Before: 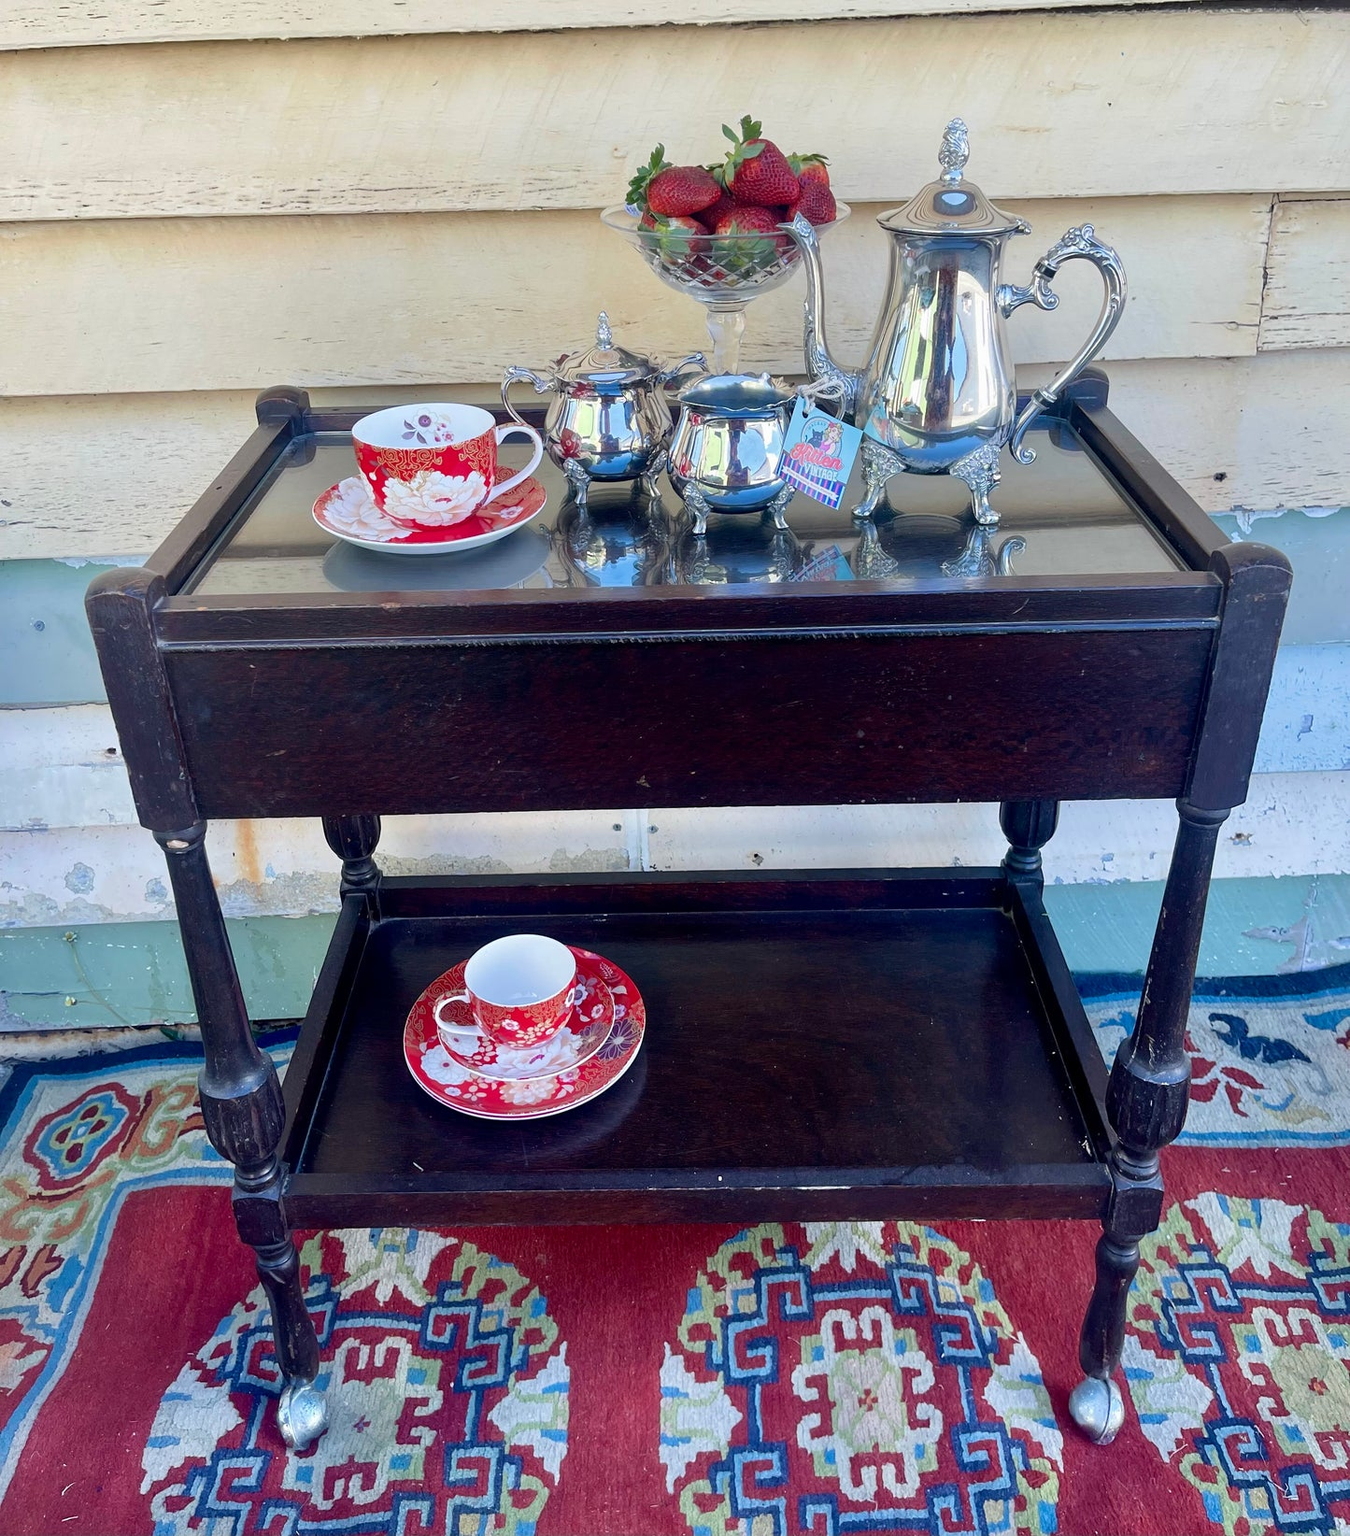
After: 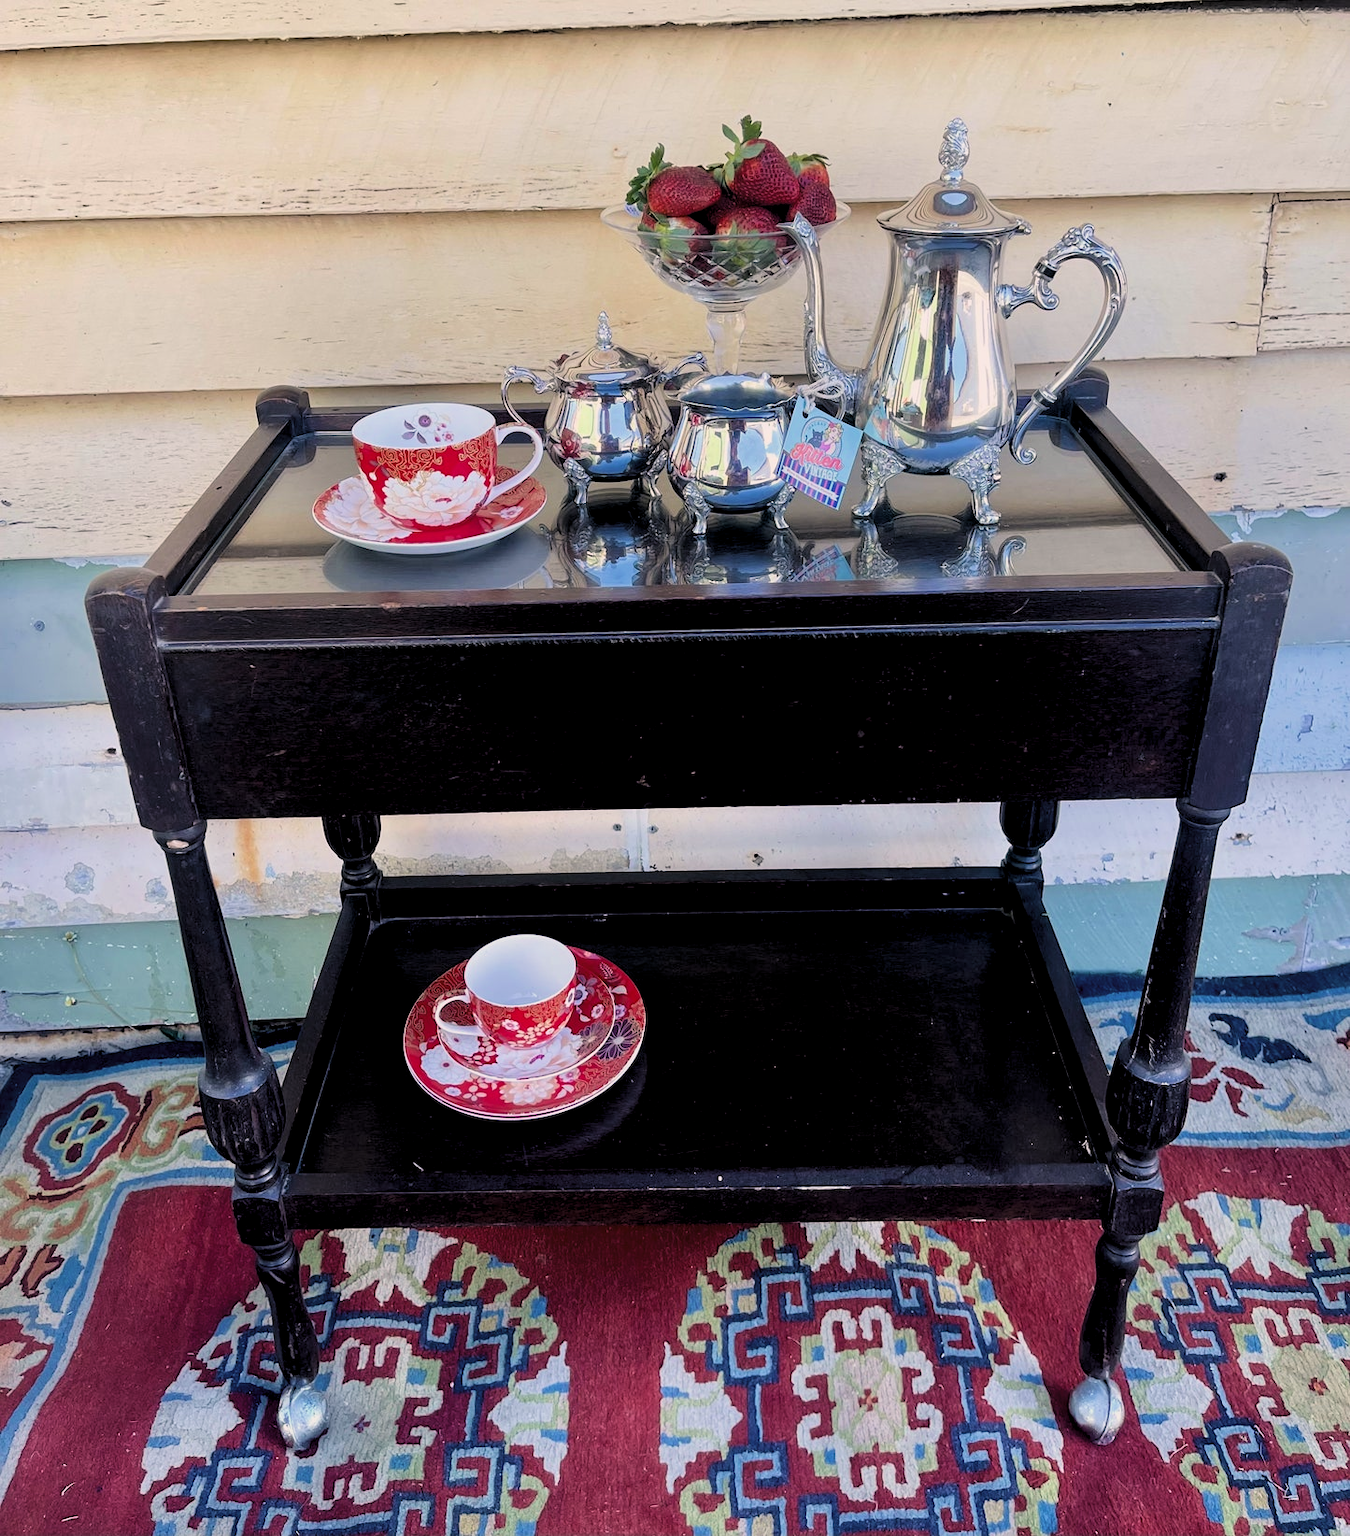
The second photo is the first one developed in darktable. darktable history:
filmic rgb: black relative exposure -7.82 EV, white relative exposure 4.29 EV, hardness 3.86, color science v6 (2022)
levels: levels [0.052, 0.496, 0.908]
color correction: highlights a* 5.81, highlights b* 4.84
